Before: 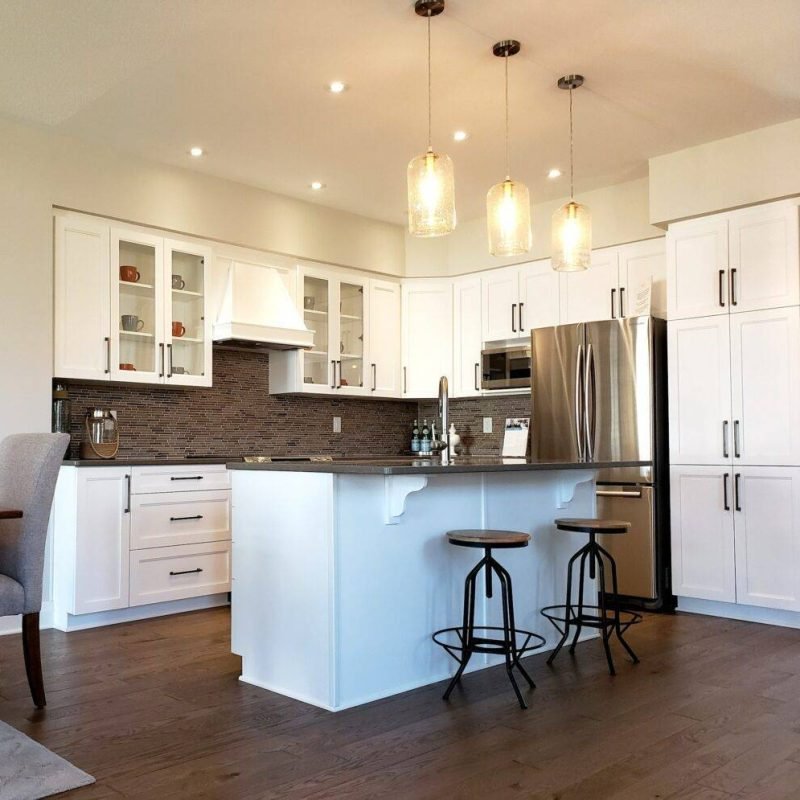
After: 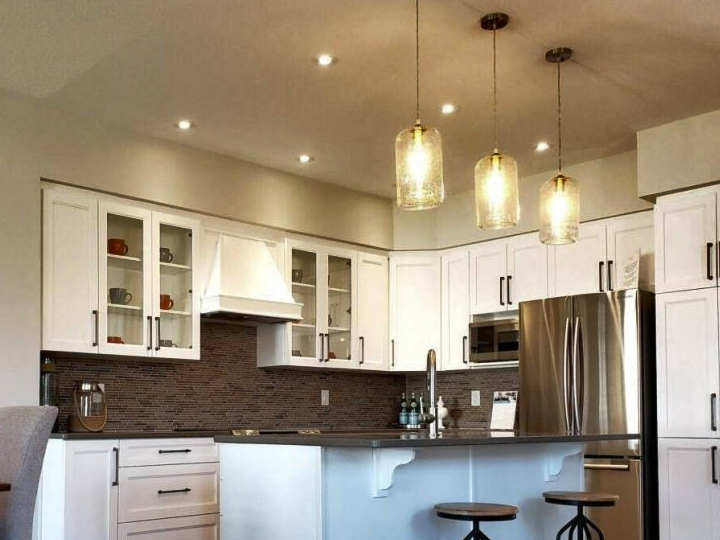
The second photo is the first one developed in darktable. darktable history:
shadows and highlights: shadows 24.5, highlights -78.15, soften with gaussian
crop: left 1.509%, top 3.452%, right 7.696%, bottom 28.452%
